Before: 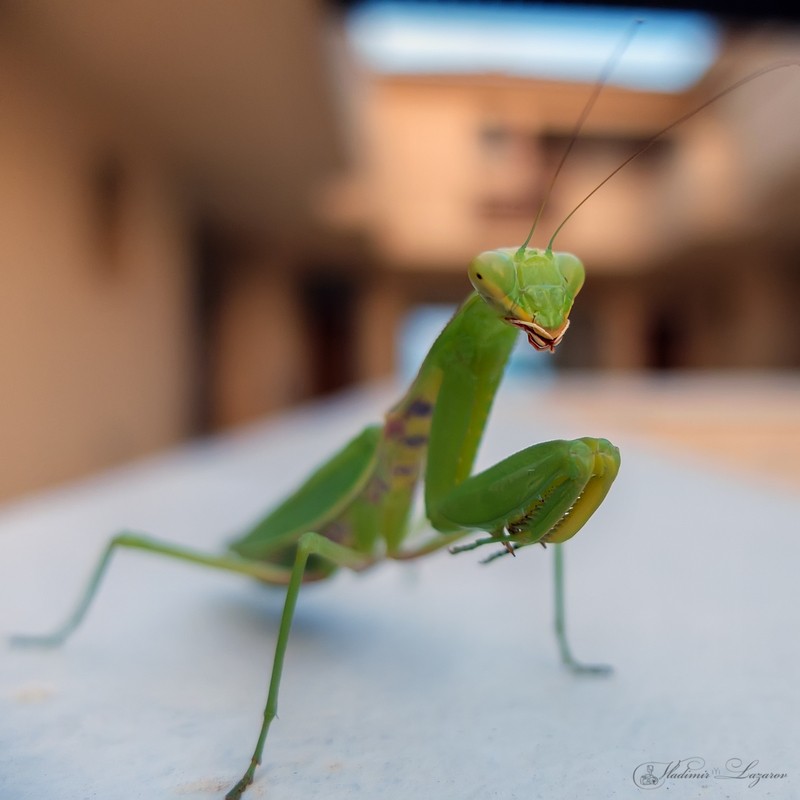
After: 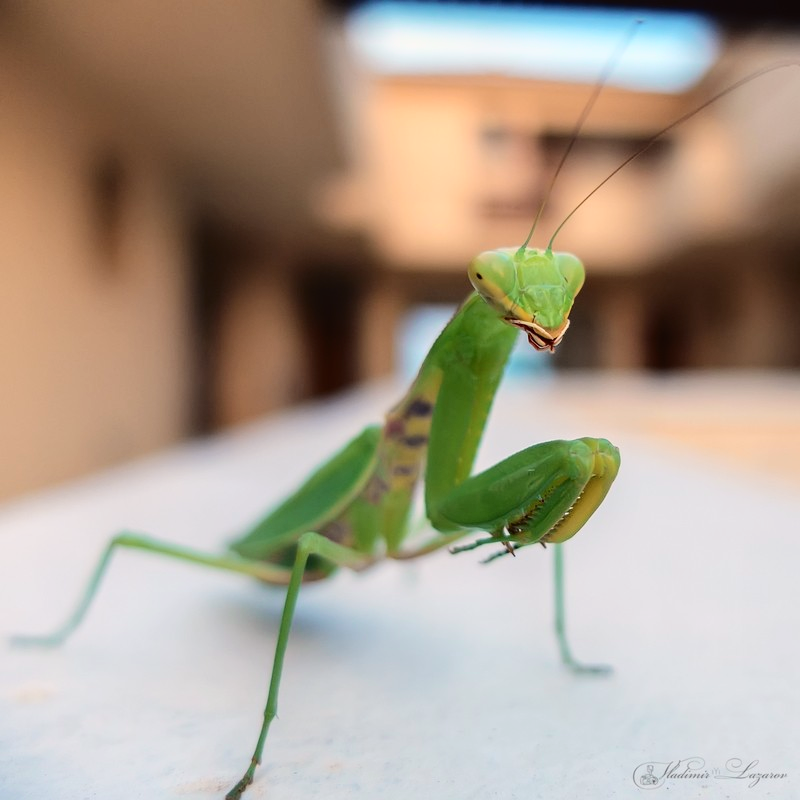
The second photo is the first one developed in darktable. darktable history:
tone curve: curves: ch0 [(0, 0.023) (0.1, 0.084) (0.184, 0.168) (0.45, 0.54) (0.57, 0.683) (0.722, 0.825) (0.877, 0.948) (1, 1)]; ch1 [(0, 0) (0.414, 0.395) (0.453, 0.437) (0.502, 0.509) (0.521, 0.519) (0.573, 0.568) (0.618, 0.61) (0.654, 0.642) (1, 1)]; ch2 [(0, 0) (0.421, 0.43) (0.45, 0.463) (0.492, 0.504) (0.511, 0.519) (0.557, 0.557) (0.602, 0.605) (1, 1)], color space Lab, independent channels, preserve colors none
